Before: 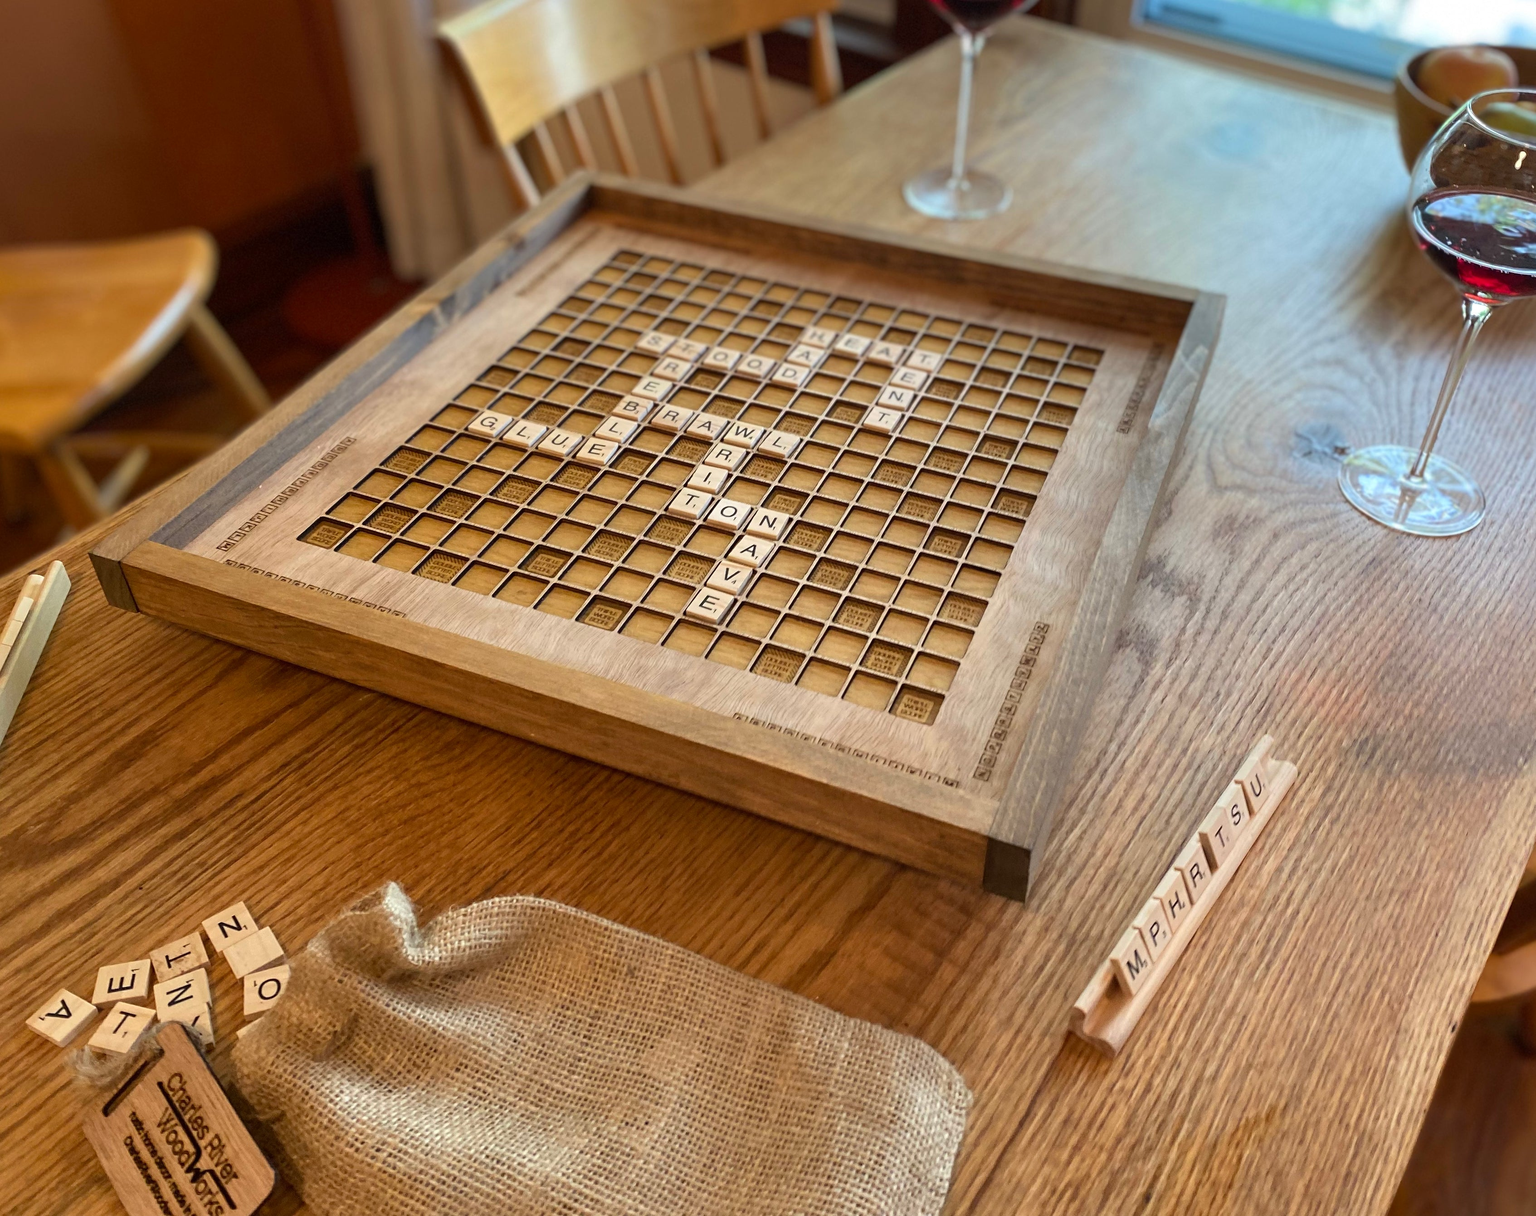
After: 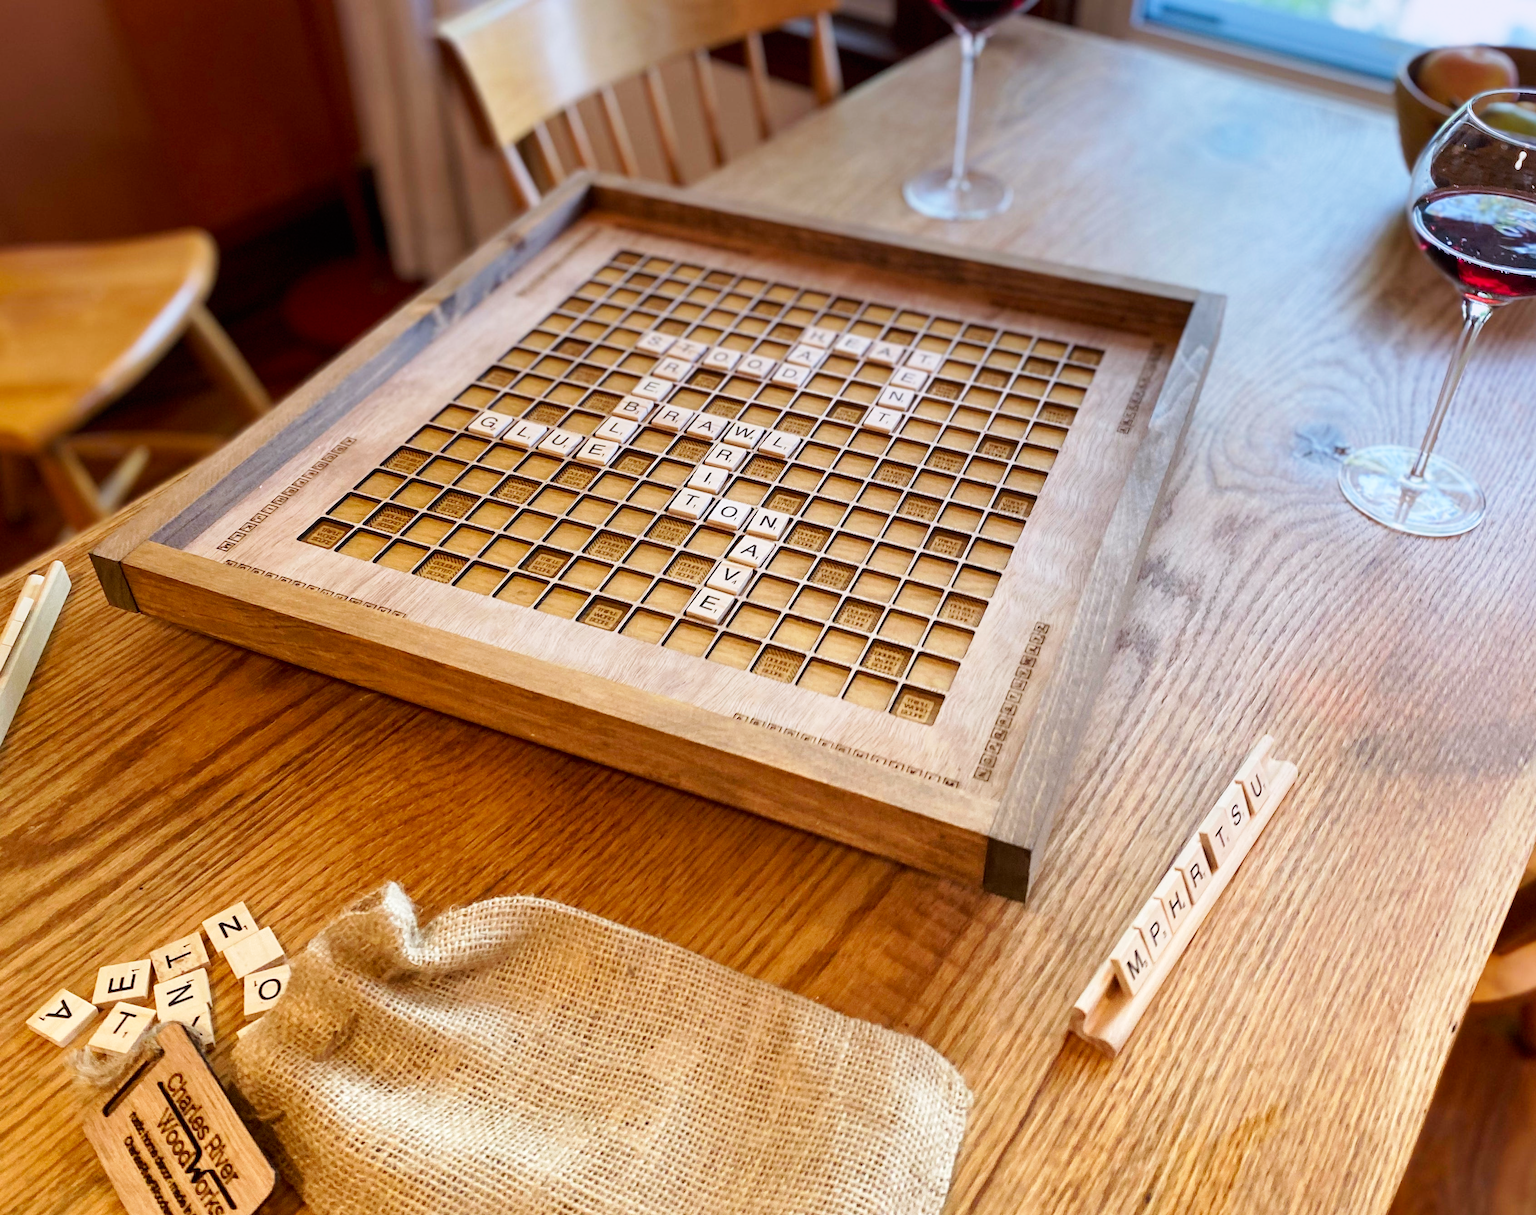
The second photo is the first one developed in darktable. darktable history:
base curve: curves: ch0 [(0, 0) (0.005, 0.002) (0.15, 0.3) (0.4, 0.7) (0.75, 0.95) (1, 1)], preserve colors none
graduated density: hue 238.83°, saturation 50%
